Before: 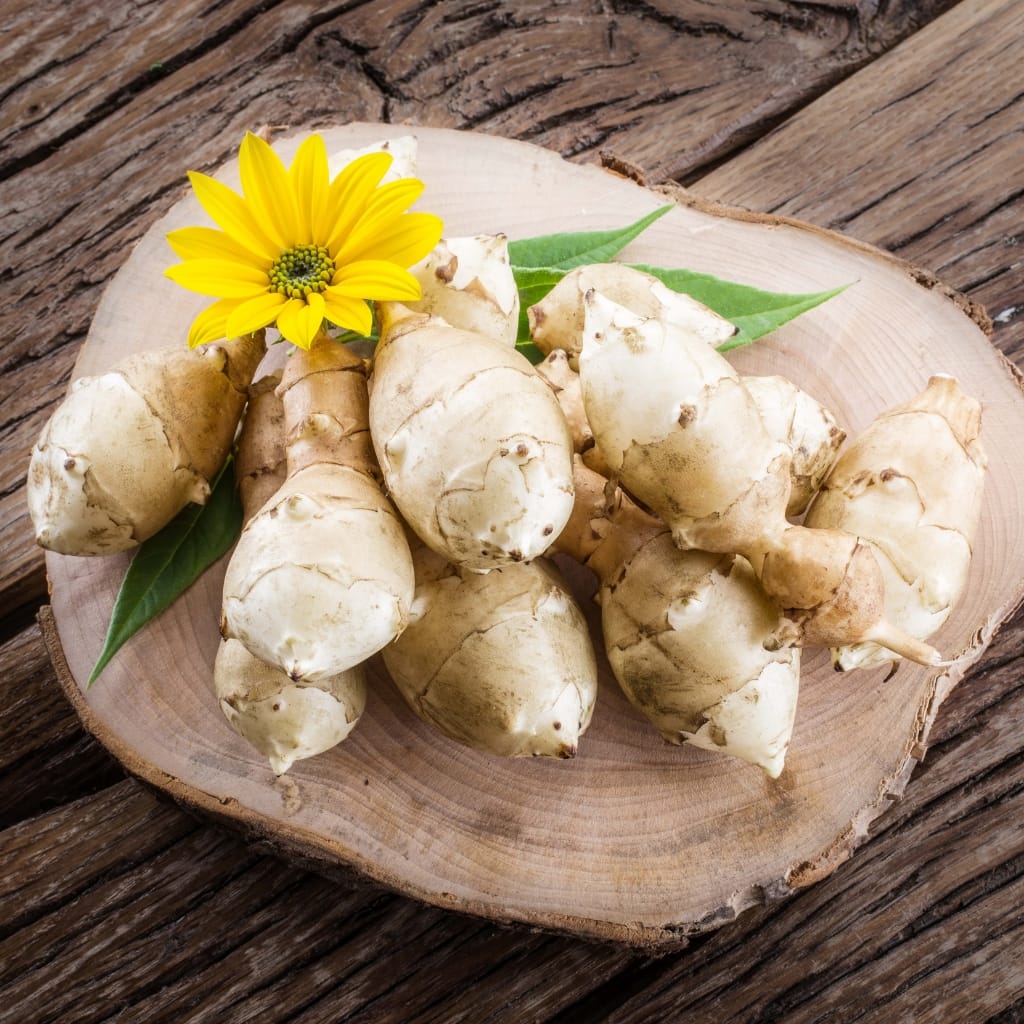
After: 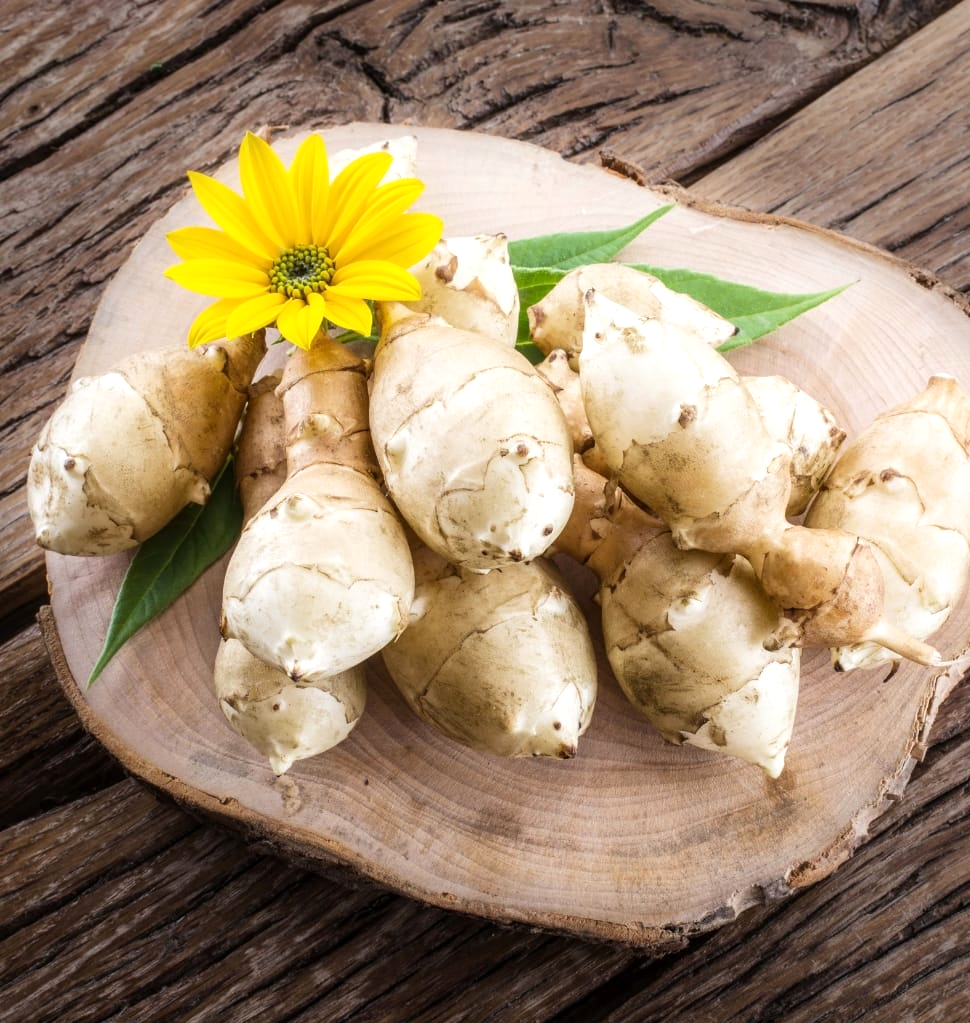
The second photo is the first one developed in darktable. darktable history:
crop and rotate: left 0%, right 5.221%
exposure: exposure 0.203 EV, compensate exposure bias true, compensate highlight preservation false
